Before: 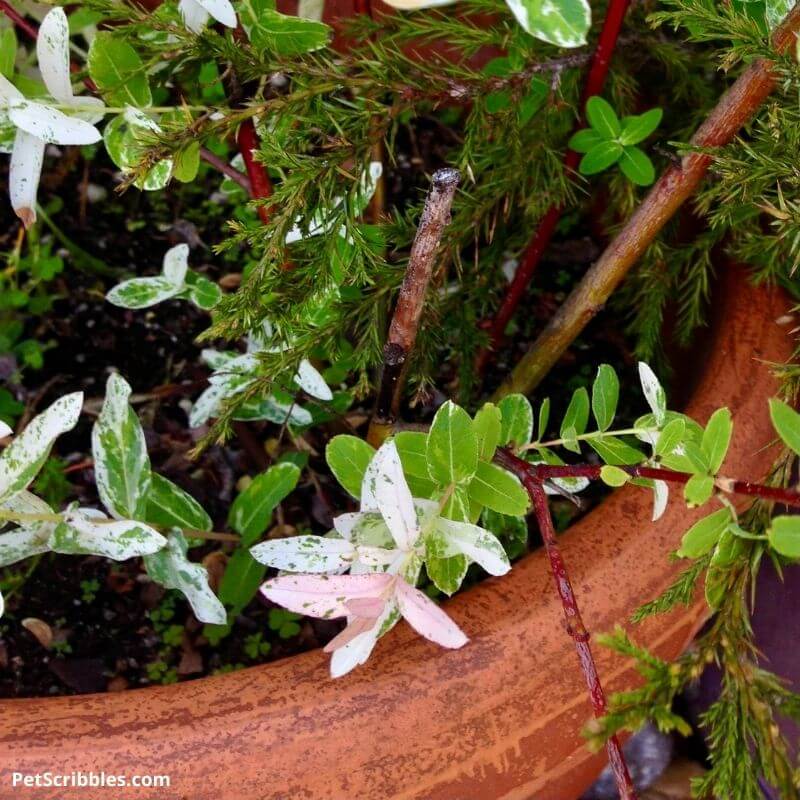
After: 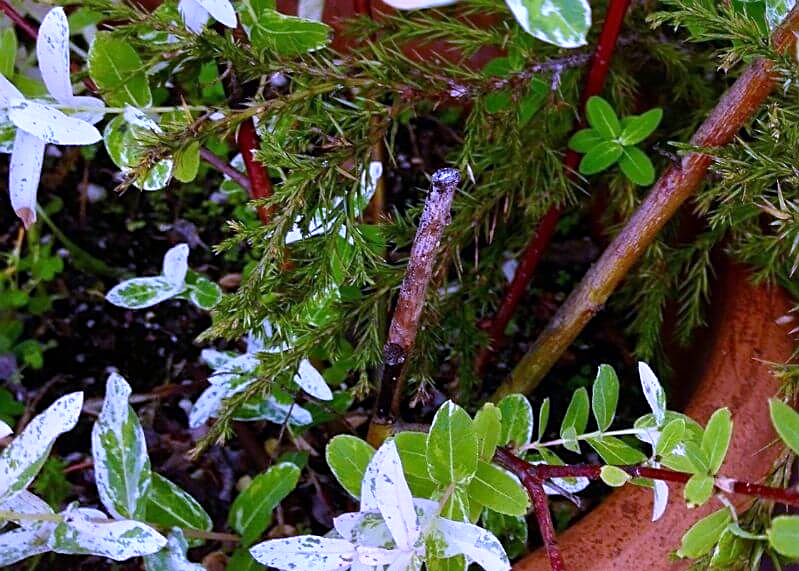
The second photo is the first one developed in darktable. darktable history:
white balance: red 0.98, blue 1.61
sharpen: on, module defaults
crop: bottom 28.576%
